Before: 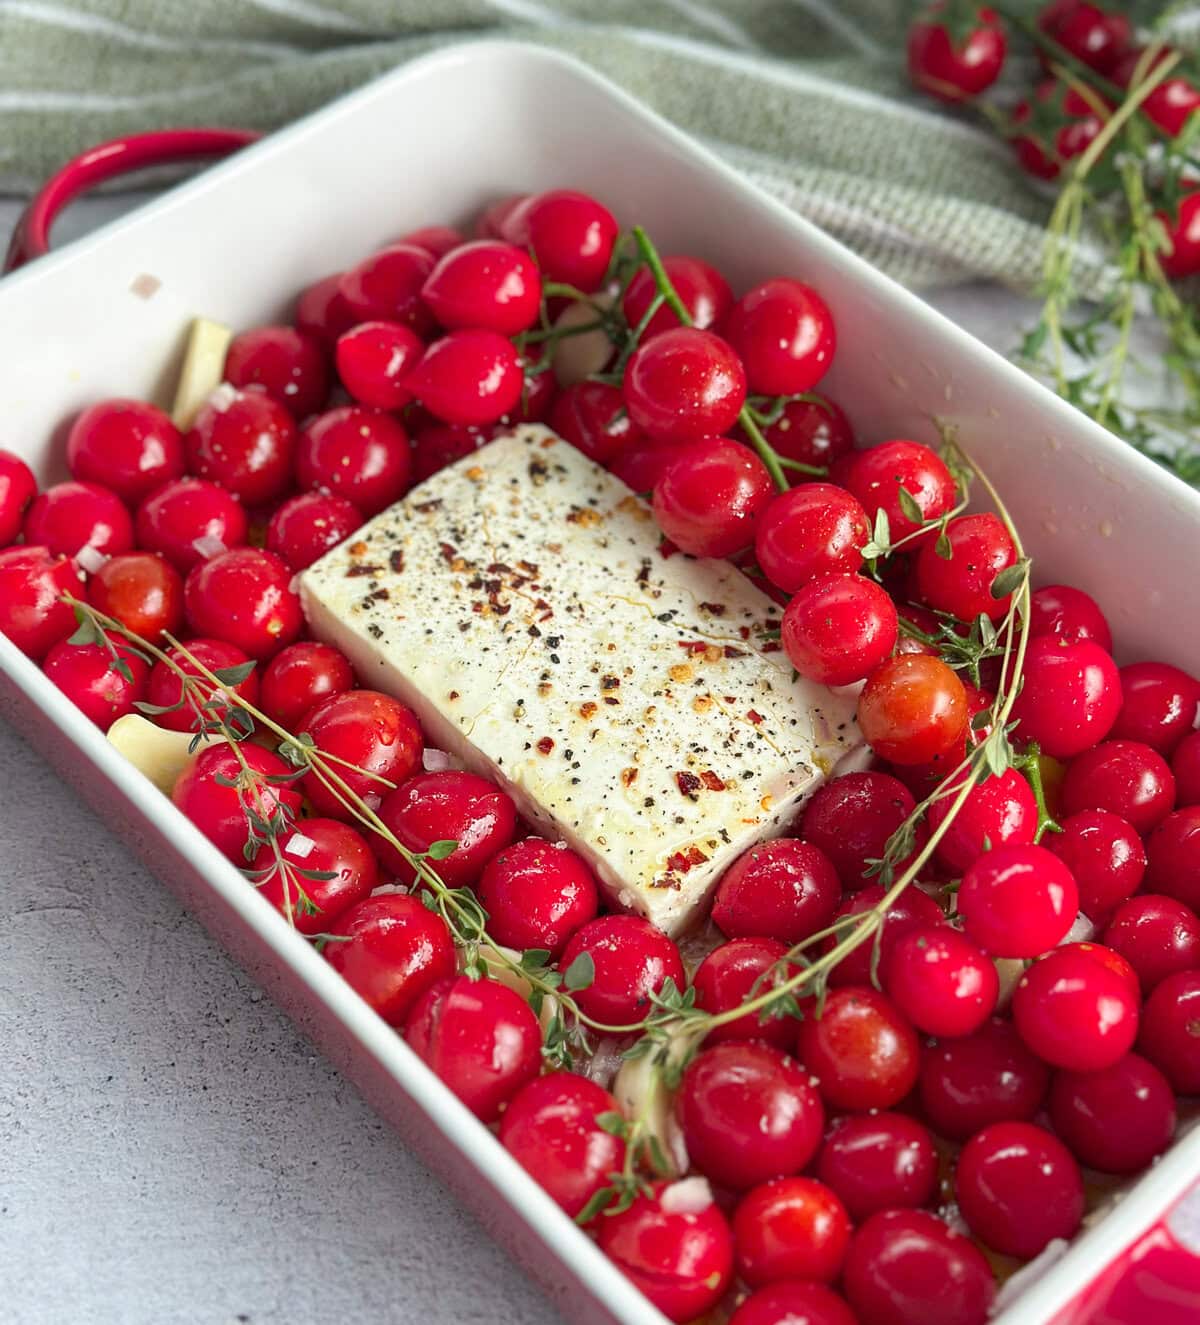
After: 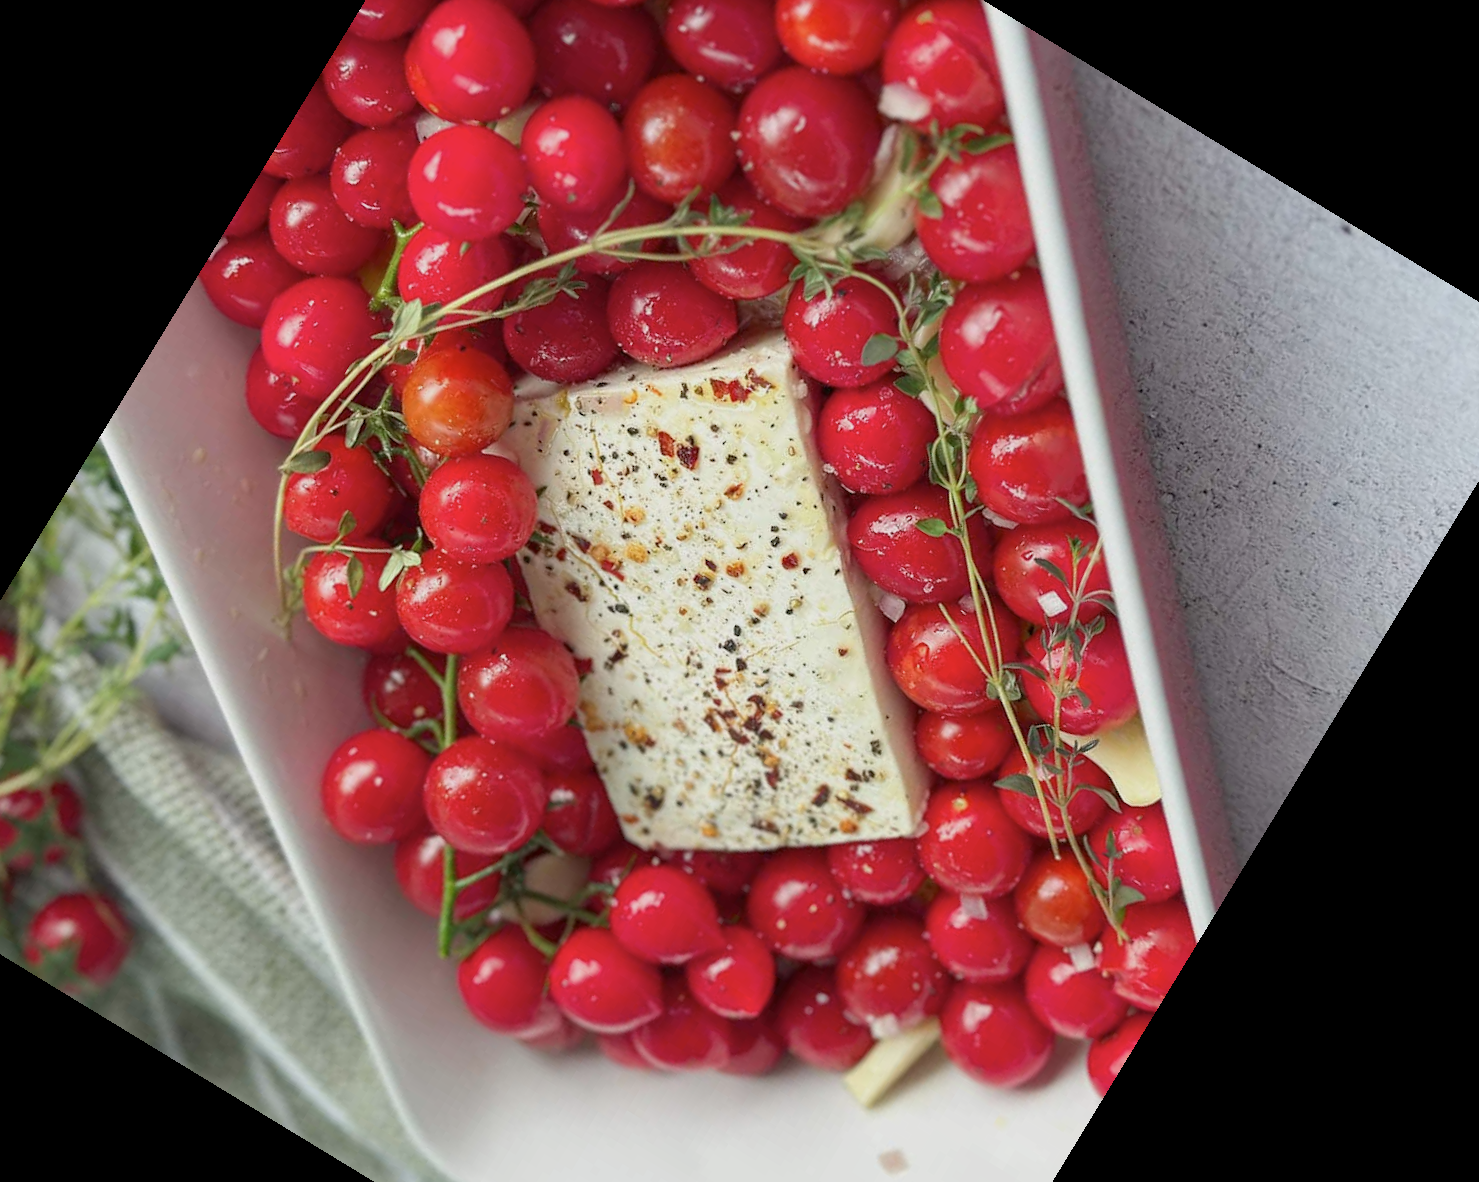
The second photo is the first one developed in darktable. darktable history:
color balance: contrast -15%
crop and rotate: angle 148.68°, left 9.111%, top 15.603%, right 4.588%, bottom 17.041%
